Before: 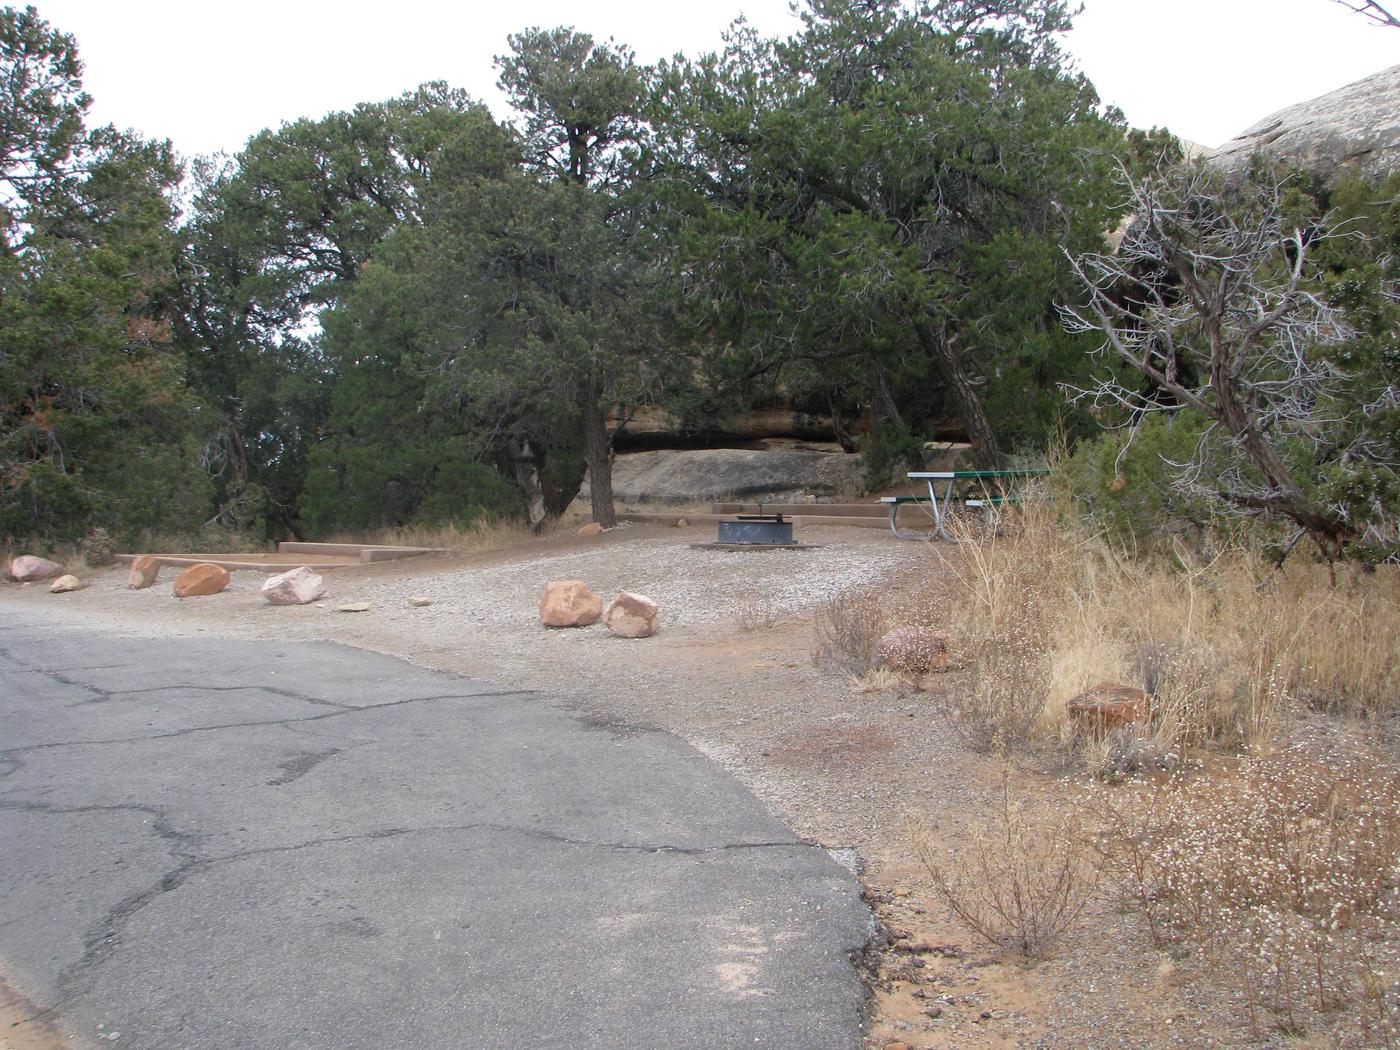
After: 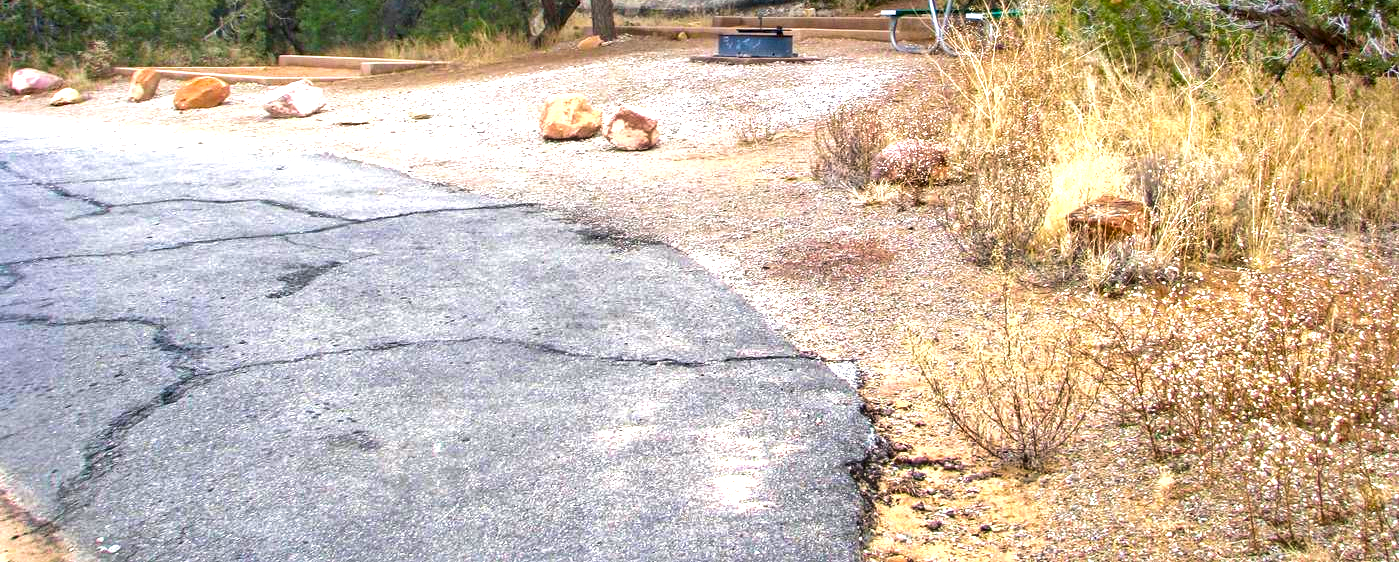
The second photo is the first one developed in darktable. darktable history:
local contrast: highlights 39%, shadows 64%, detail 138%, midtone range 0.519
crop and rotate: top 46.451%, right 0.056%
shadows and highlights: highlights color adjustment 0.523%, soften with gaussian
haze removal: compatibility mode true, adaptive false
color balance rgb: linear chroma grading › global chroma 9.267%, perceptual saturation grading › global saturation 40.118%, global vibrance 14.29%
exposure: black level correction 0, exposure 1.199 EV, compensate highlight preservation false
velvia: on, module defaults
